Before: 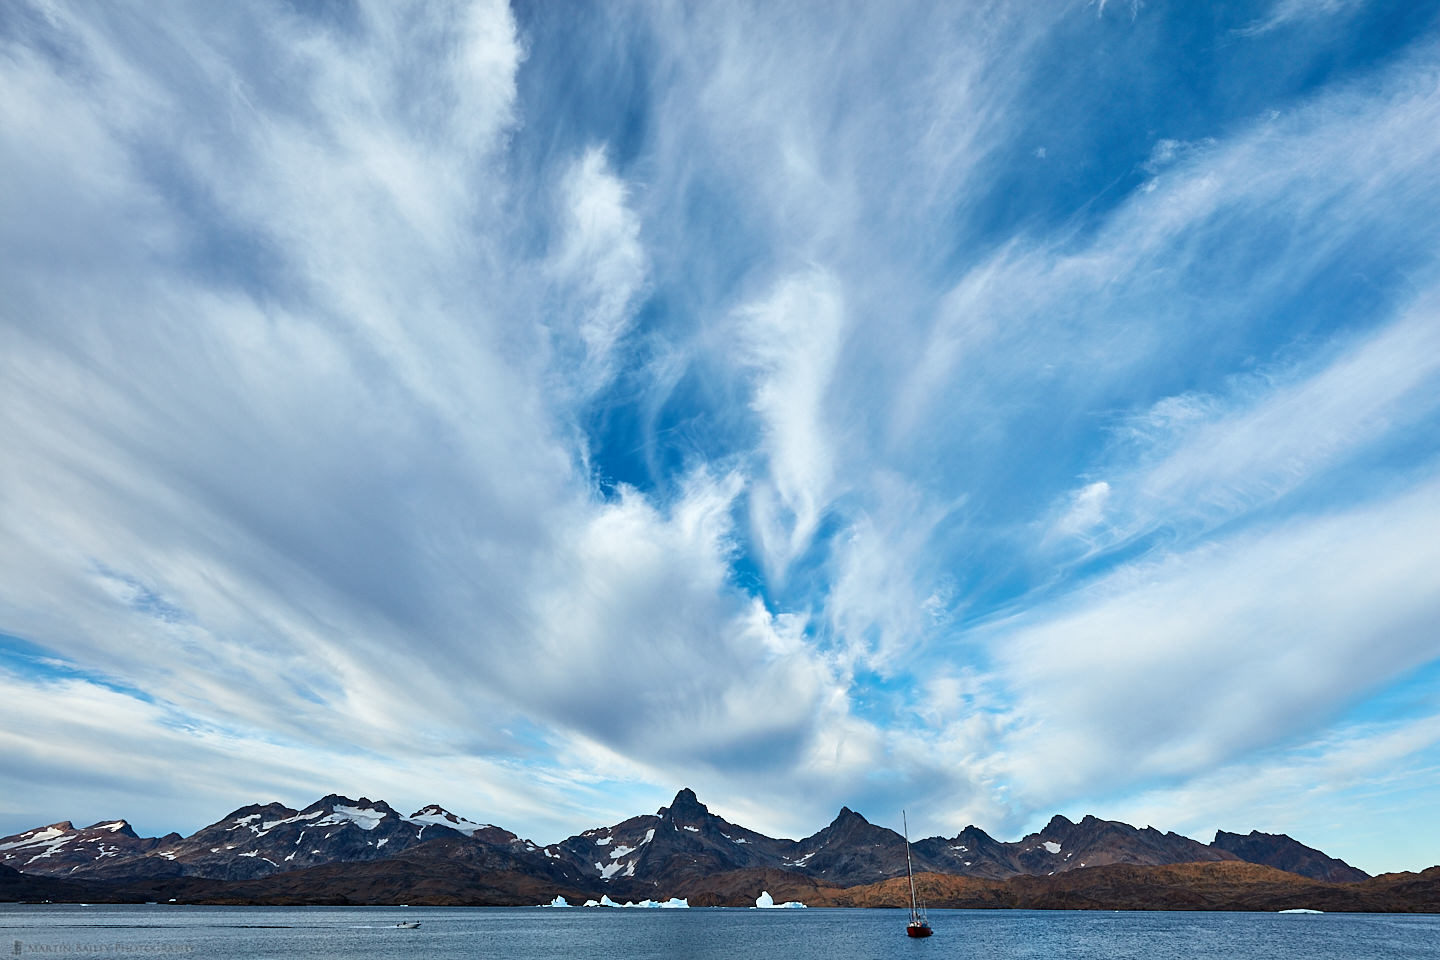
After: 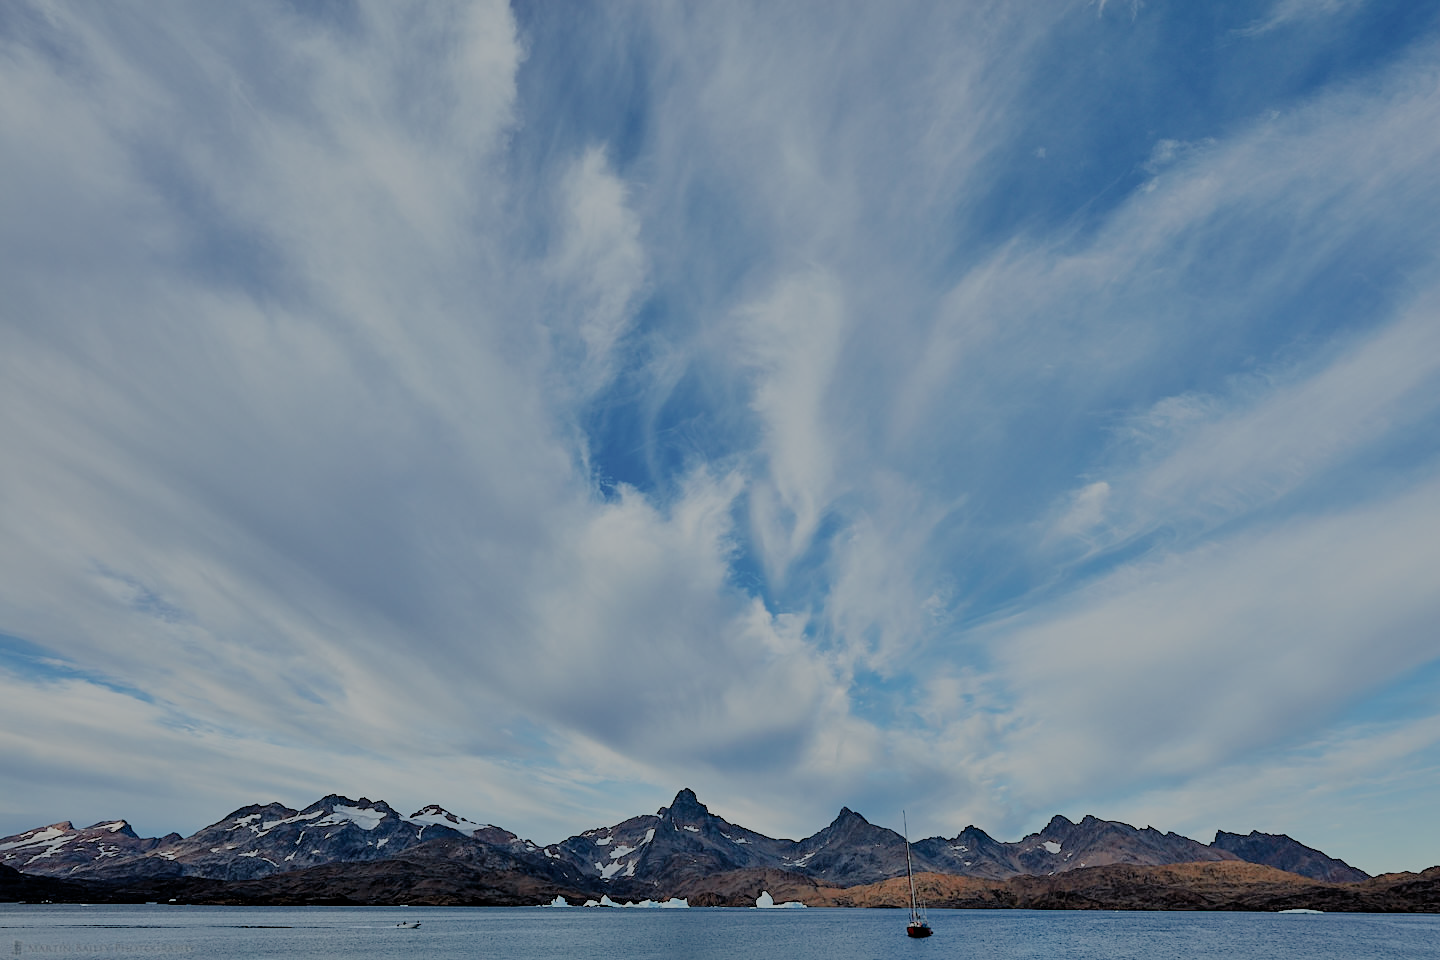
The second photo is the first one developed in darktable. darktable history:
filmic rgb: black relative exposure -4.42 EV, white relative exposure 6.58 EV, hardness 1.85, contrast 0.5
